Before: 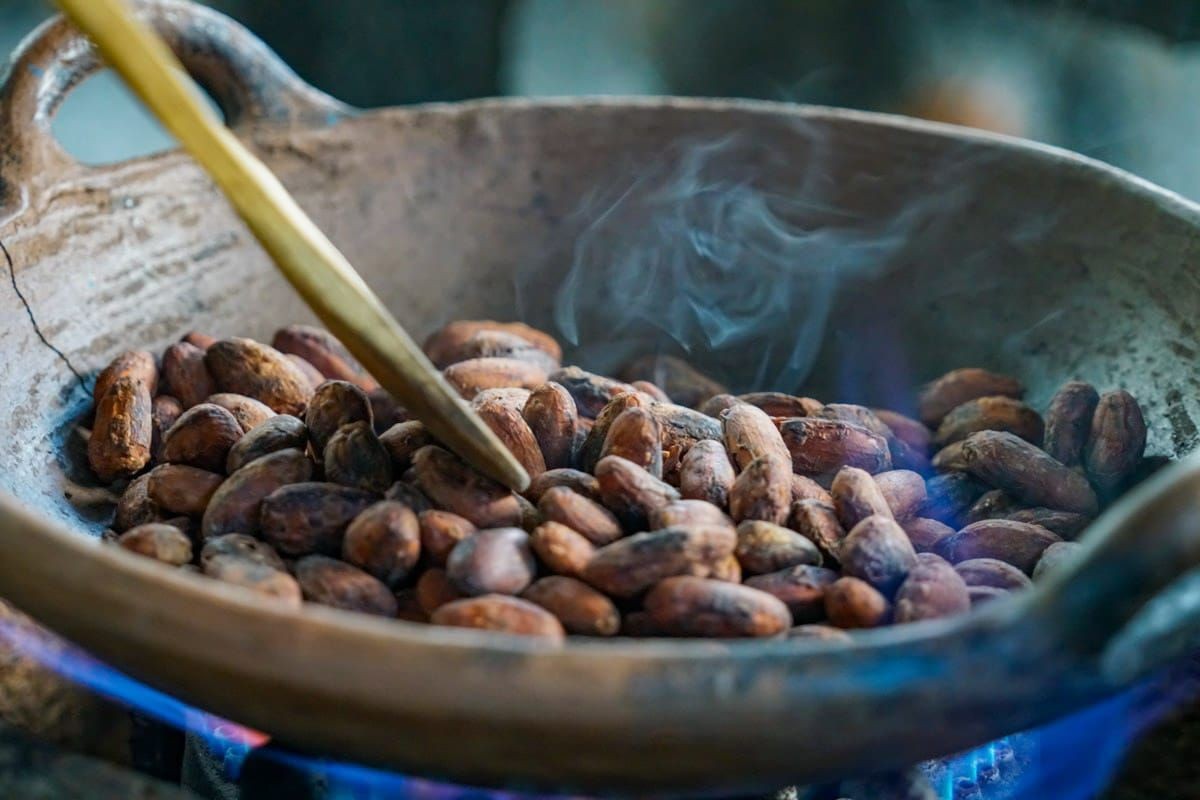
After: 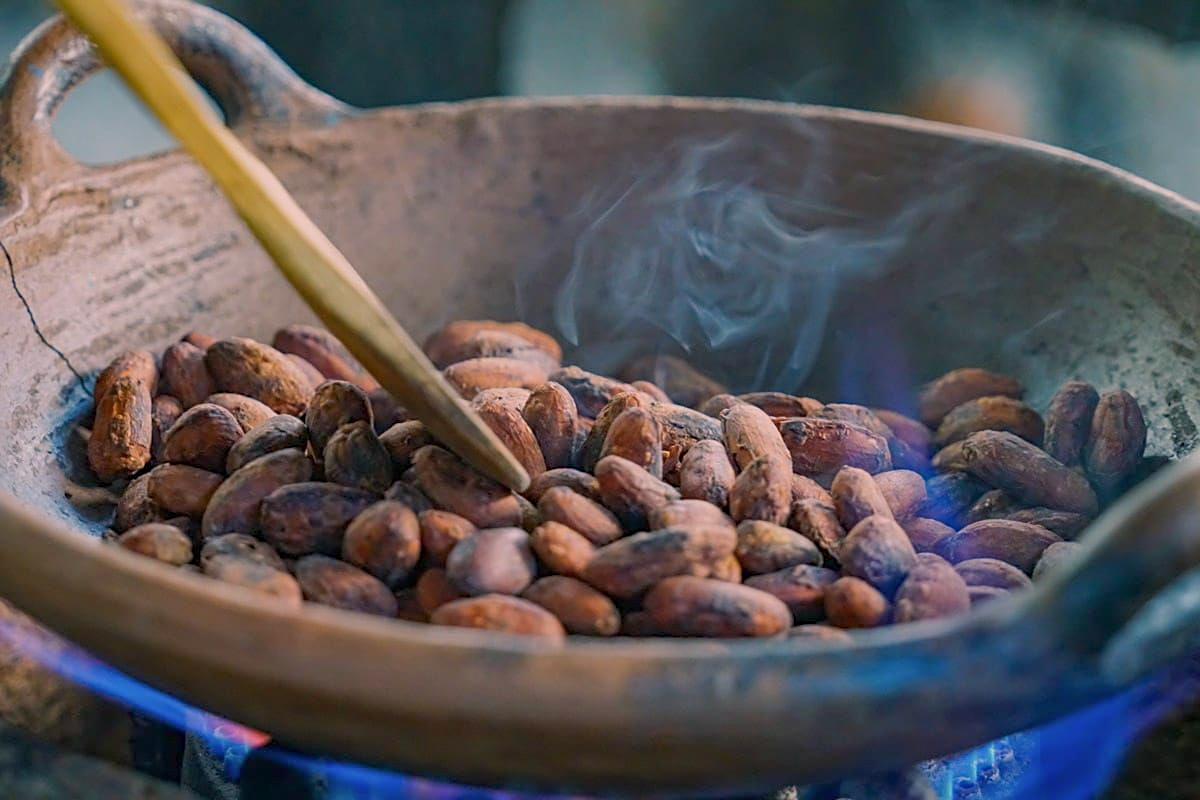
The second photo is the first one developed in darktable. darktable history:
sharpen: on, module defaults
exposure: compensate exposure bias true, compensate highlight preservation false
color balance rgb: shadows lift › chroma 3.093%, shadows lift › hue 281.69°, highlights gain › chroma 4.455%, highlights gain › hue 31.75°, perceptual saturation grading › global saturation 0.576%, contrast -20.239%
